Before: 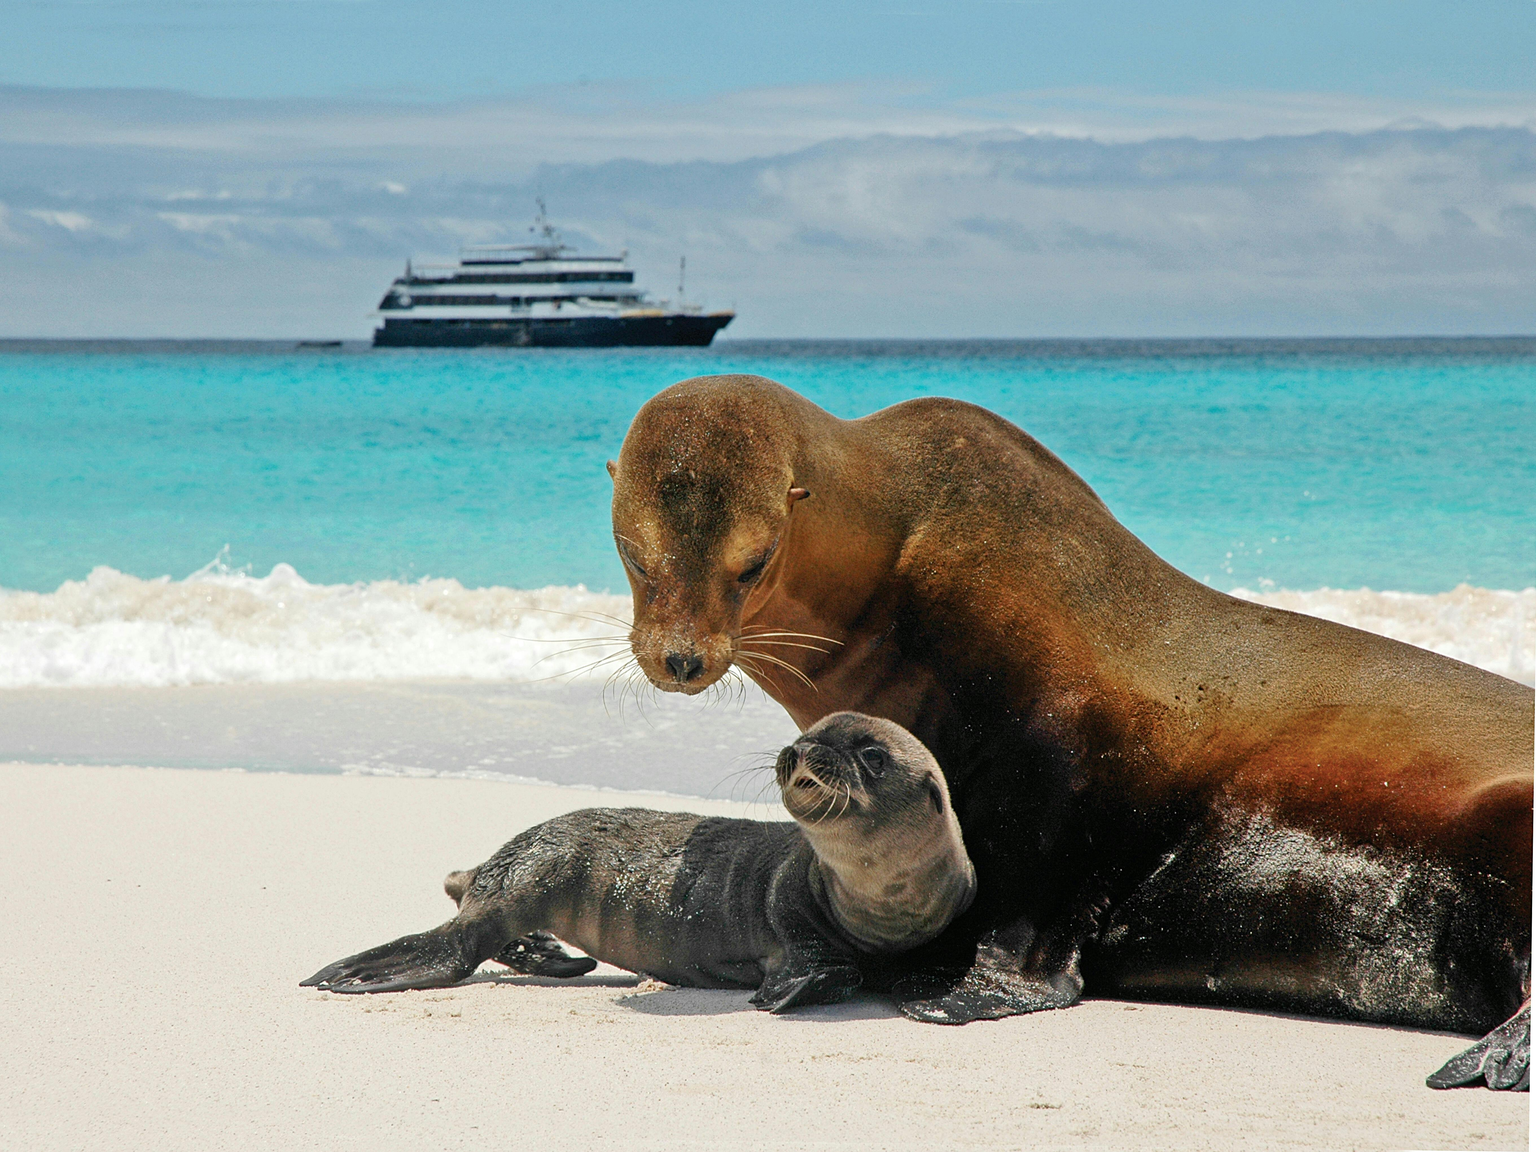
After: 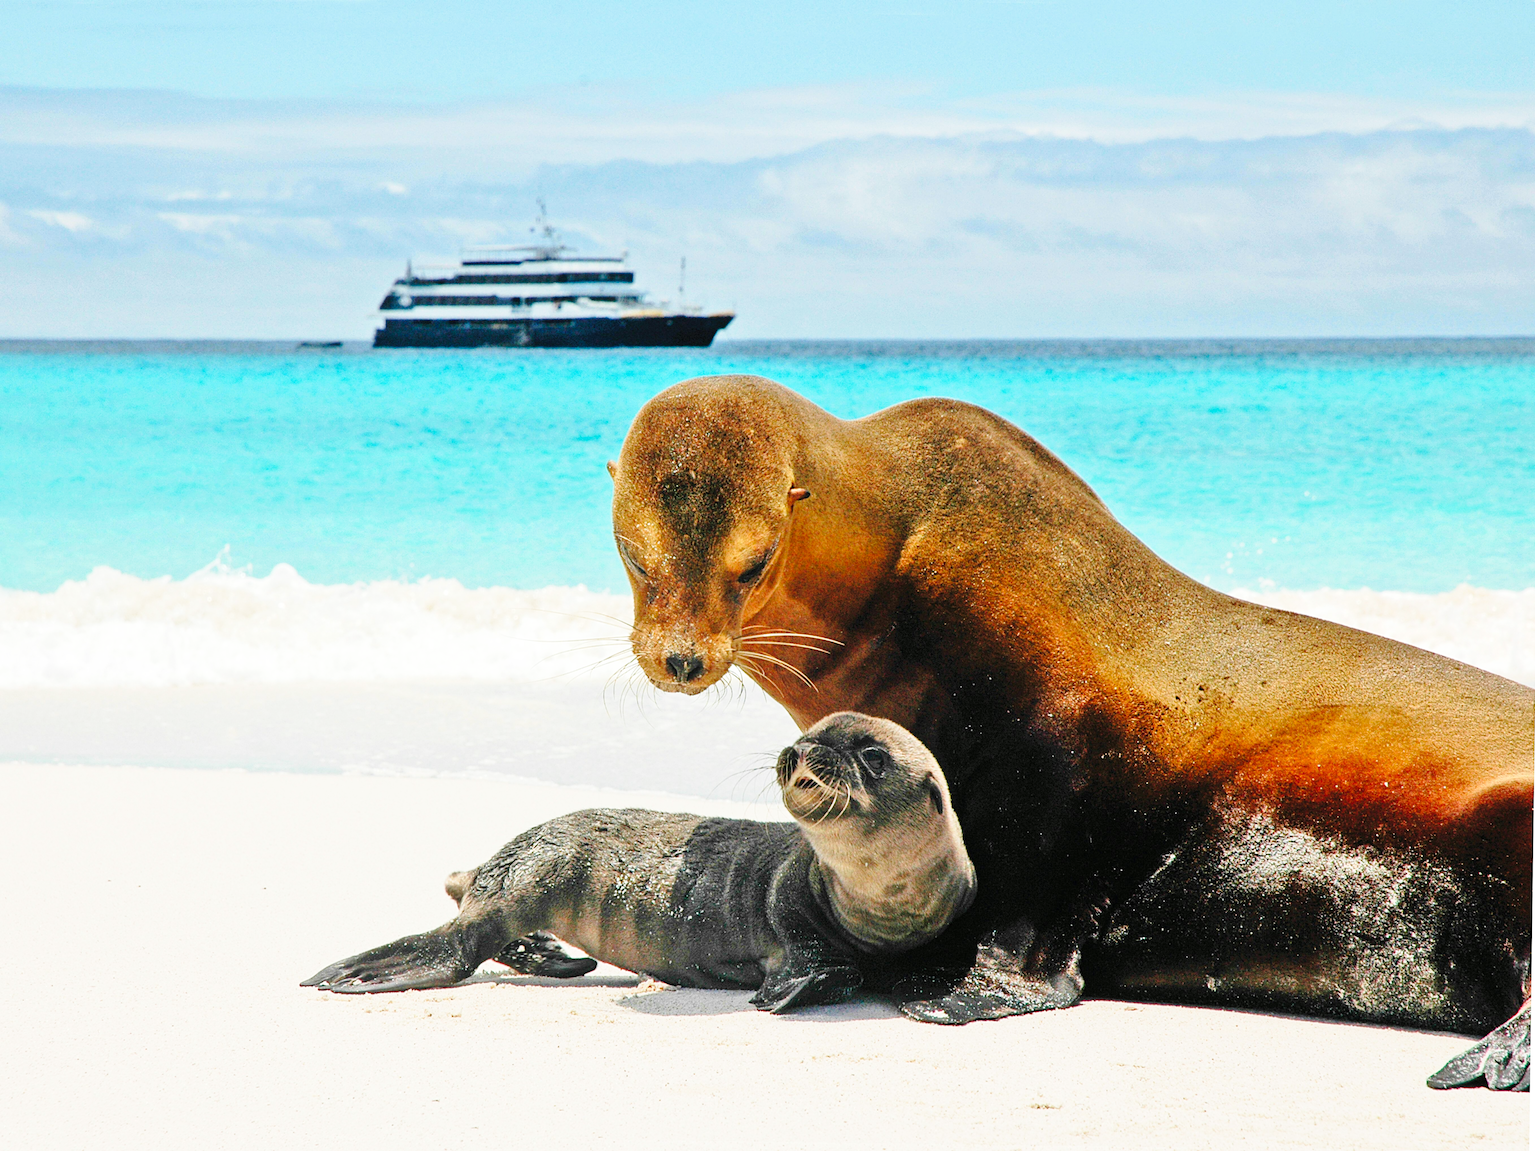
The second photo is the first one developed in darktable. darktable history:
base curve: curves: ch0 [(0, 0) (0.028, 0.03) (0.121, 0.232) (0.46, 0.748) (0.859, 0.968) (1, 1)], preserve colors none
contrast brightness saturation: contrast 0.07, brightness 0.08, saturation 0.18
